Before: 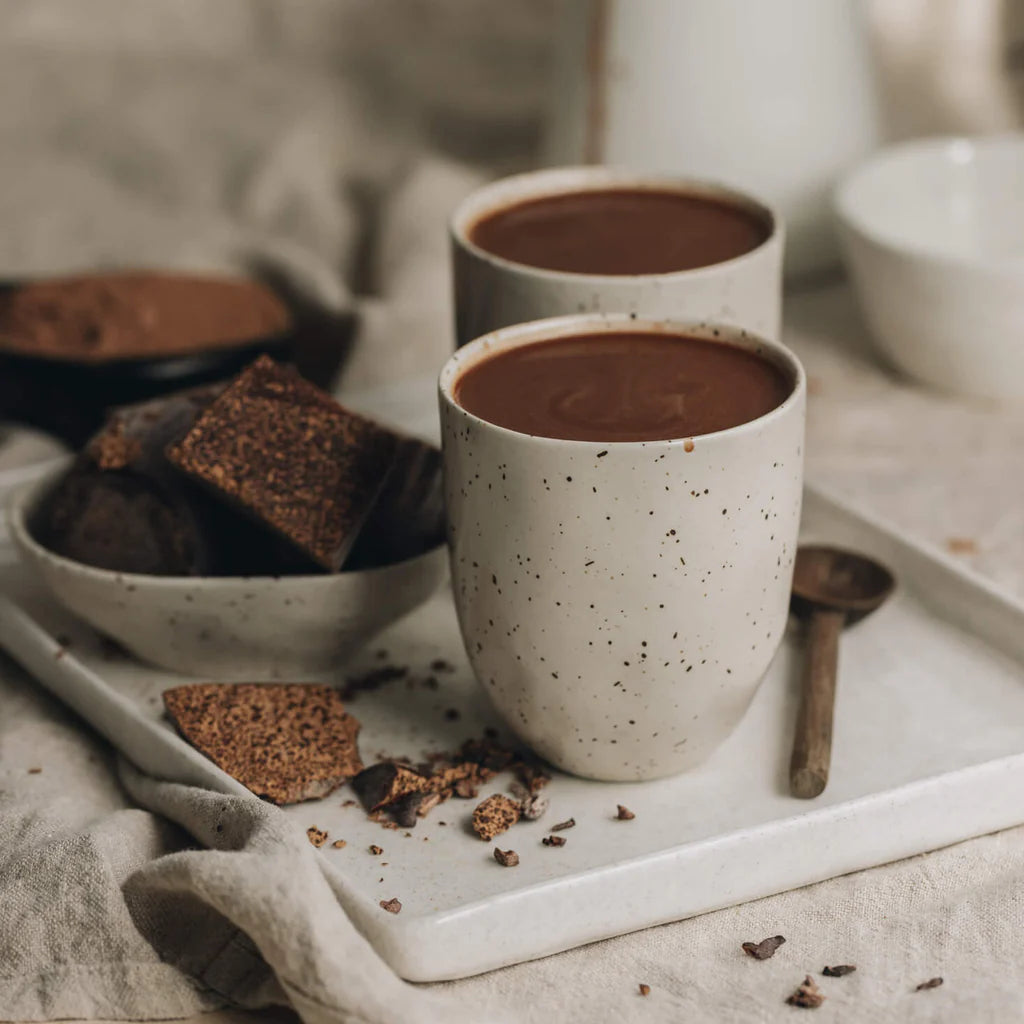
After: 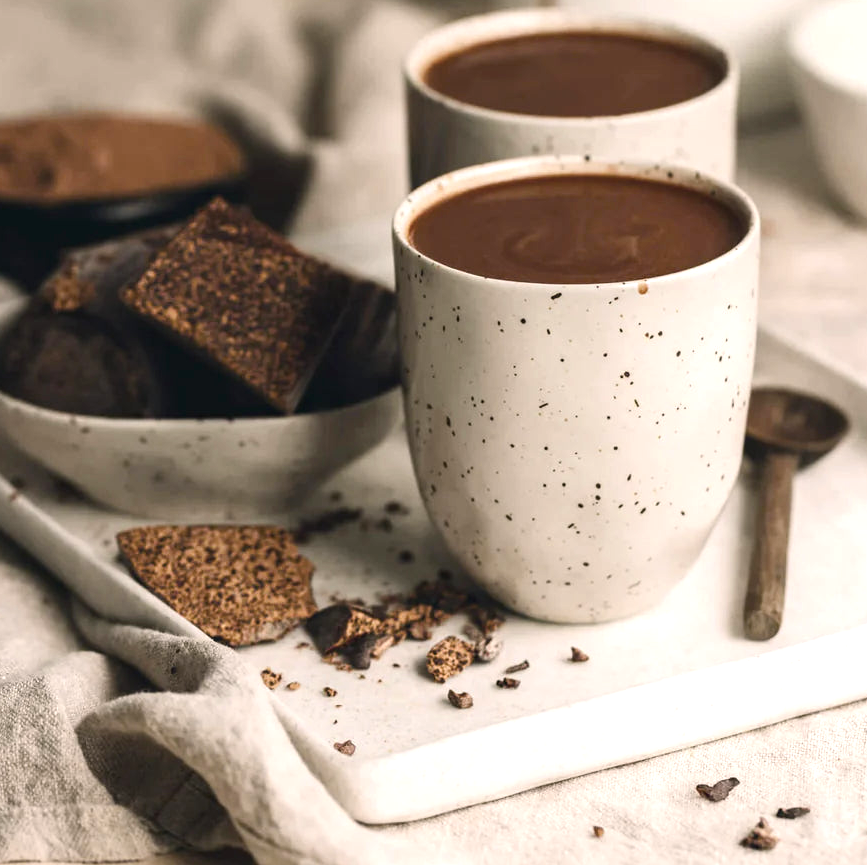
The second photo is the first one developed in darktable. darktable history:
exposure: exposure 0.602 EV, compensate highlight preservation false
crop and rotate: left 4.588%, top 15.439%, right 10.692%
color balance rgb: highlights gain › chroma 2.055%, highlights gain › hue 46.56°, linear chroma grading › global chroma 15.415%, perceptual saturation grading › global saturation 0.02%, perceptual saturation grading › highlights -9.711%, perceptual saturation grading › mid-tones 17.928%, perceptual saturation grading › shadows 28.913%, perceptual brilliance grading › highlights 8.129%, perceptual brilliance grading › mid-tones 3.853%, perceptual brilliance grading › shadows 1.521%, global vibrance 20%
contrast brightness saturation: contrast 0.103, saturation -0.369
